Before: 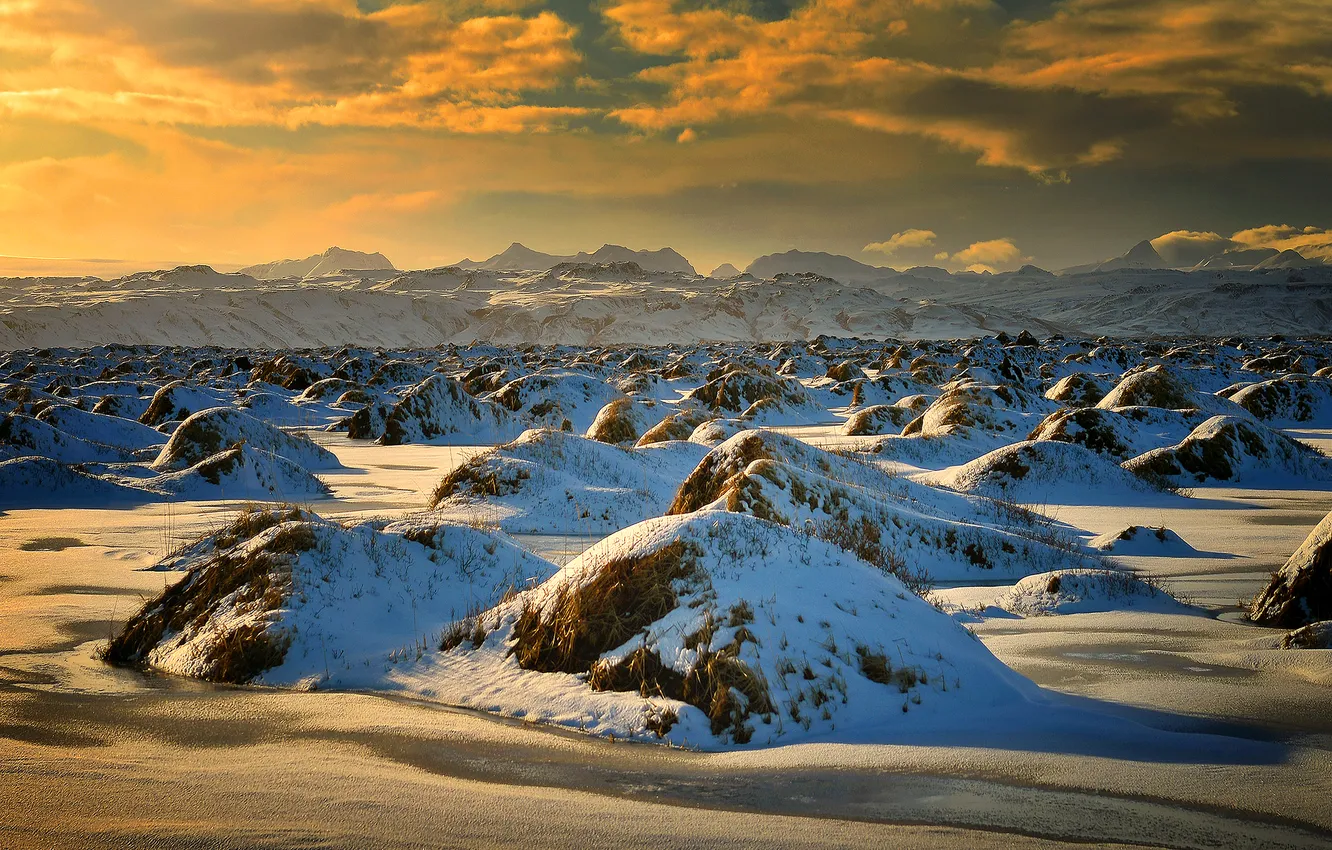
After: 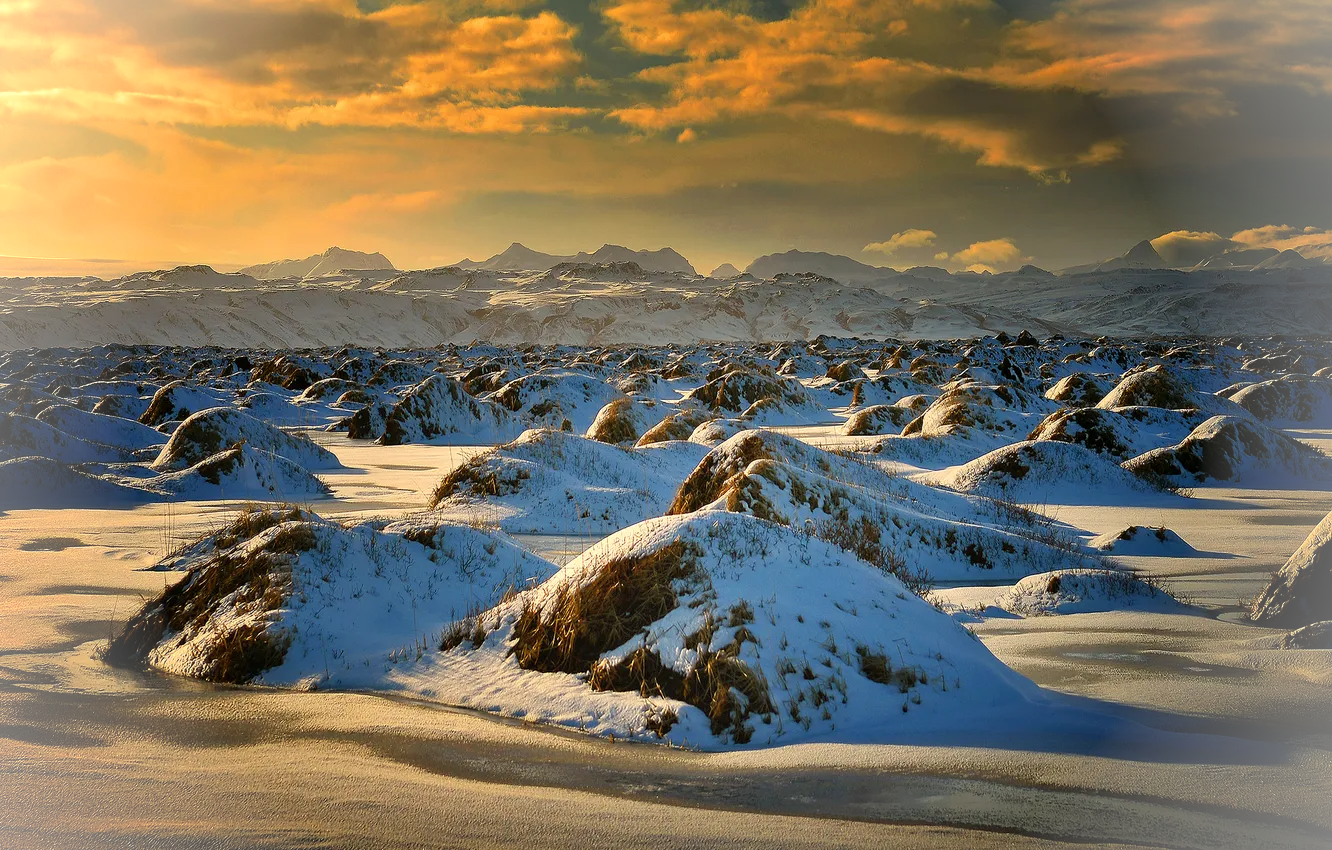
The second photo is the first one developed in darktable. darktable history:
vignetting: brightness 0.29, saturation 0.002
